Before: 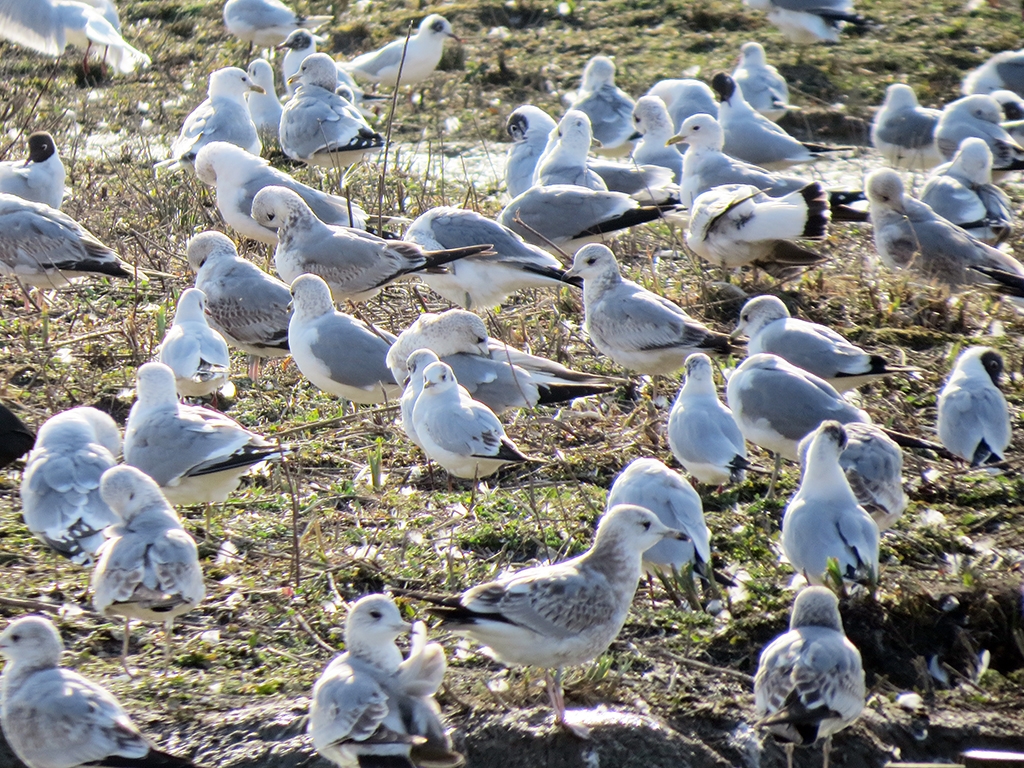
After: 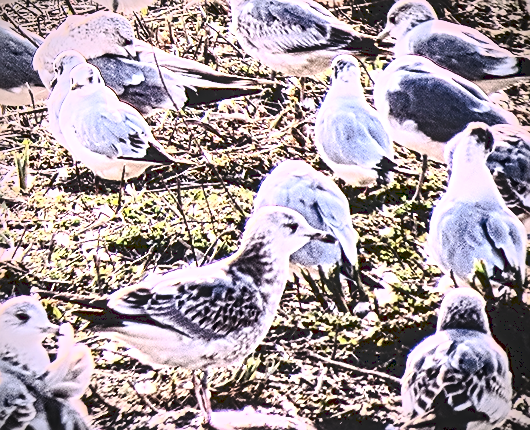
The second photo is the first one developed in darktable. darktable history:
crop: left 34.479%, top 38.822%, right 13.718%, bottom 5.172%
tone curve: curves: ch0 [(0, 0) (0.003, 0.156) (0.011, 0.156) (0.025, 0.157) (0.044, 0.164) (0.069, 0.172) (0.1, 0.181) (0.136, 0.191) (0.177, 0.214) (0.224, 0.245) (0.277, 0.285) (0.335, 0.333) (0.399, 0.387) (0.468, 0.471) (0.543, 0.556) (0.623, 0.648) (0.709, 0.734) (0.801, 0.809) (0.898, 0.891) (1, 1)], preserve colors none
contrast brightness saturation: contrast 0.93, brightness 0.2
vignetting: width/height ratio 1.094
sharpen: on, module defaults
white balance: red 1.188, blue 1.11
local contrast: mode bilateral grid, contrast 20, coarseness 3, detail 300%, midtone range 0.2
